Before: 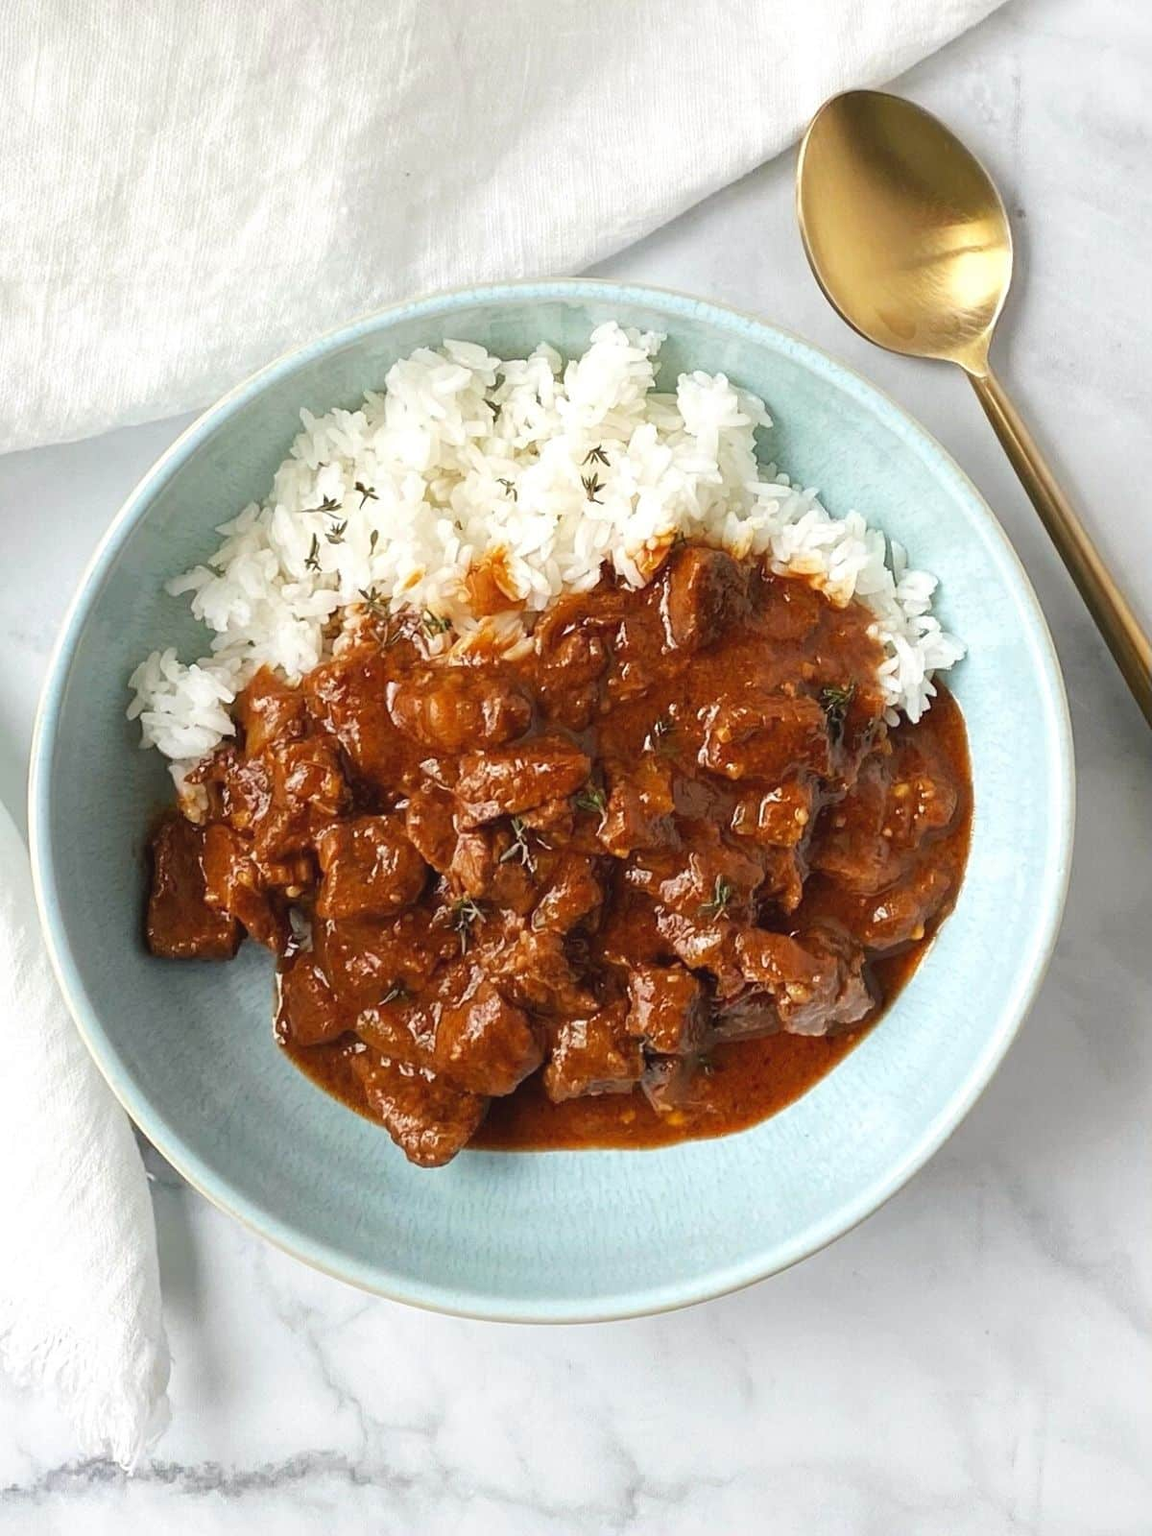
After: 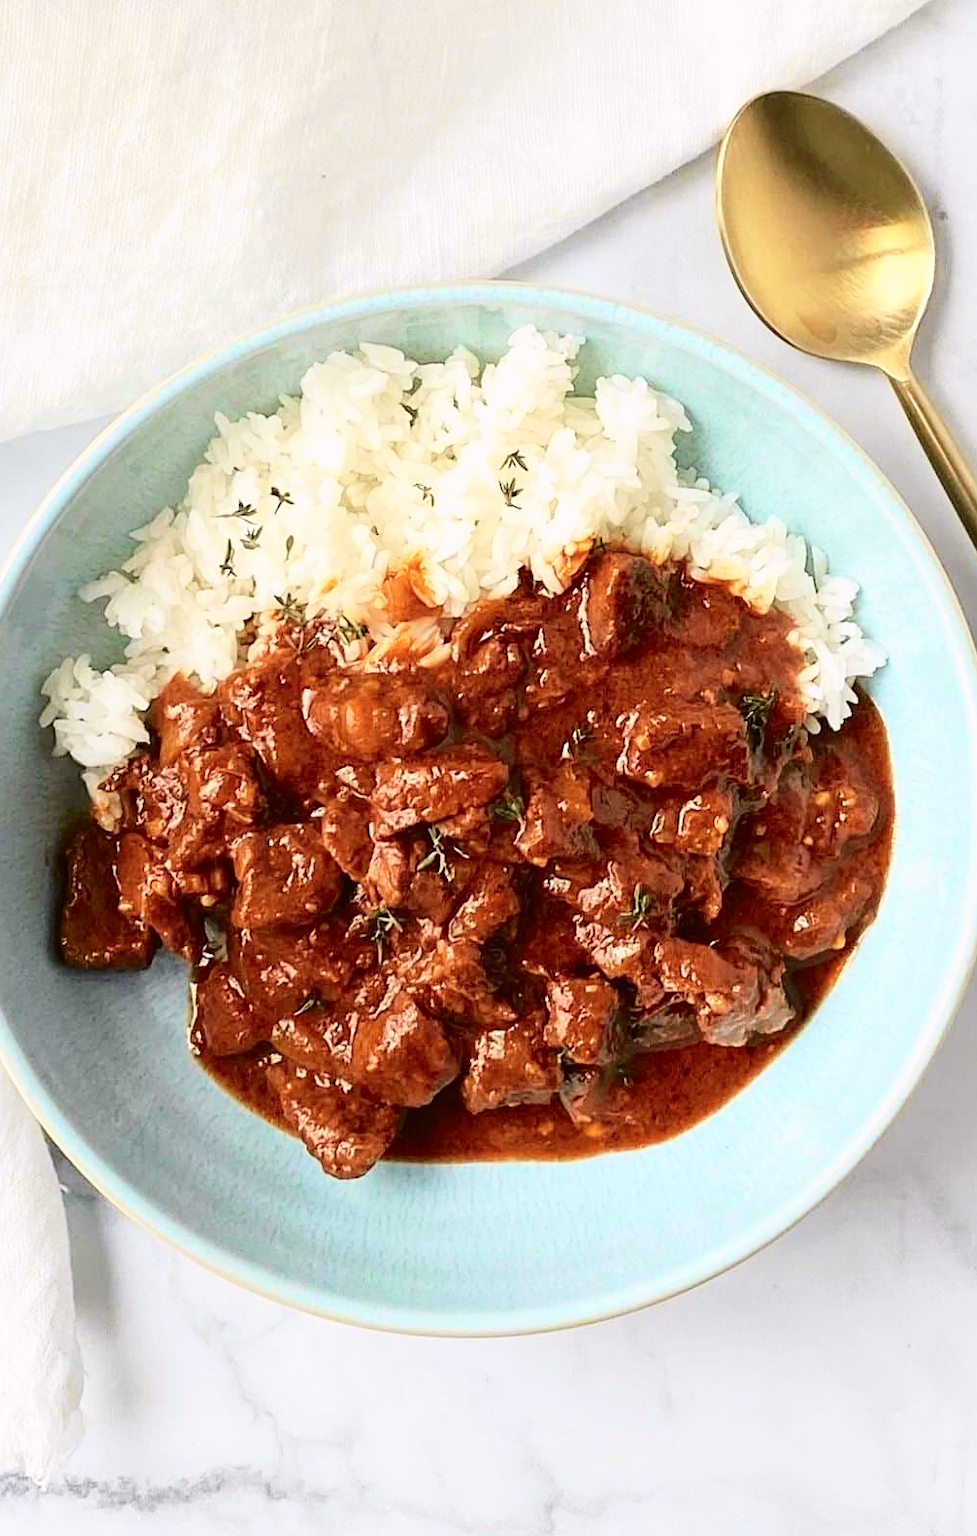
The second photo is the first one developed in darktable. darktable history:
tone curve: curves: ch0 [(0, 0.011) (0.053, 0.026) (0.174, 0.115) (0.398, 0.444) (0.673, 0.775) (0.829, 0.906) (0.991, 0.981)]; ch1 [(0, 0) (0.264, 0.22) (0.407, 0.373) (0.463, 0.457) (0.492, 0.501) (0.512, 0.513) (0.54, 0.543) (0.585, 0.617) (0.659, 0.686) (0.78, 0.8) (1, 1)]; ch2 [(0, 0) (0.438, 0.449) (0.473, 0.469) (0.503, 0.5) (0.523, 0.534) (0.562, 0.591) (0.612, 0.627) (0.701, 0.707) (1, 1)], color space Lab, independent channels, preserve colors none
crop: left 7.598%, right 7.873%
sharpen: amount 0.2
